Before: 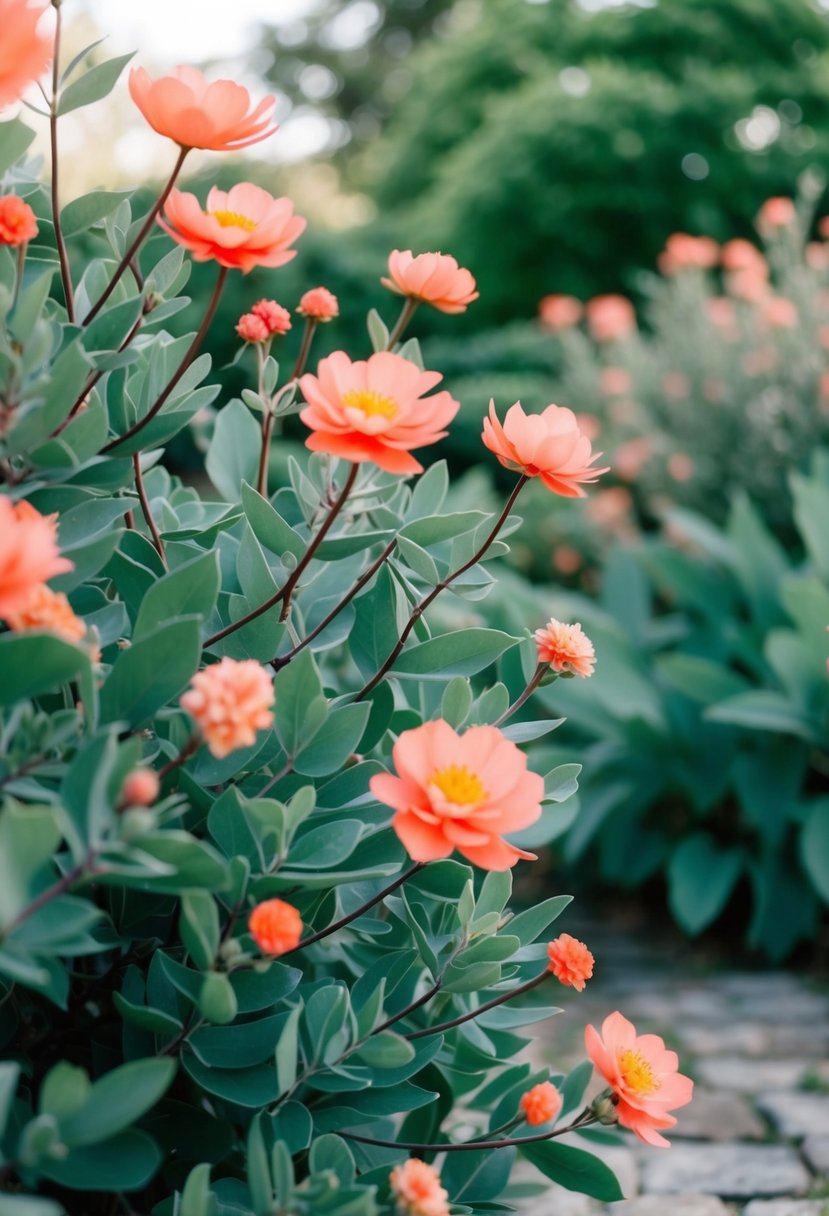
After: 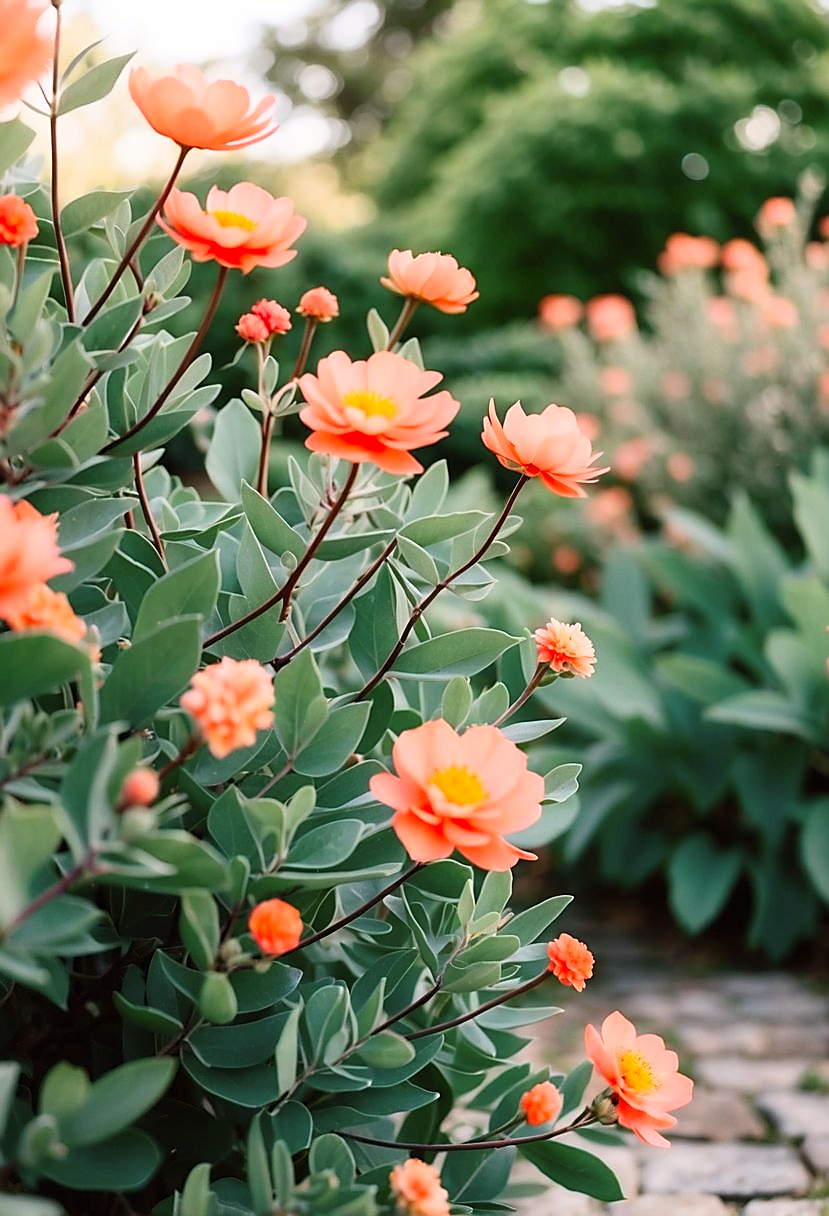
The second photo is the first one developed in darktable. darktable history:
contrast brightness saturation: contrast 0.2, brightness 0.15, saturation 0.14
rgb levels: mode RGB, independent channels, levels [[0, 0.5, 1], [0, 0.521, 1], [0, 0.536, 1]]
sharpen: radius 1.4, amount 1.25, threshold 0.7
